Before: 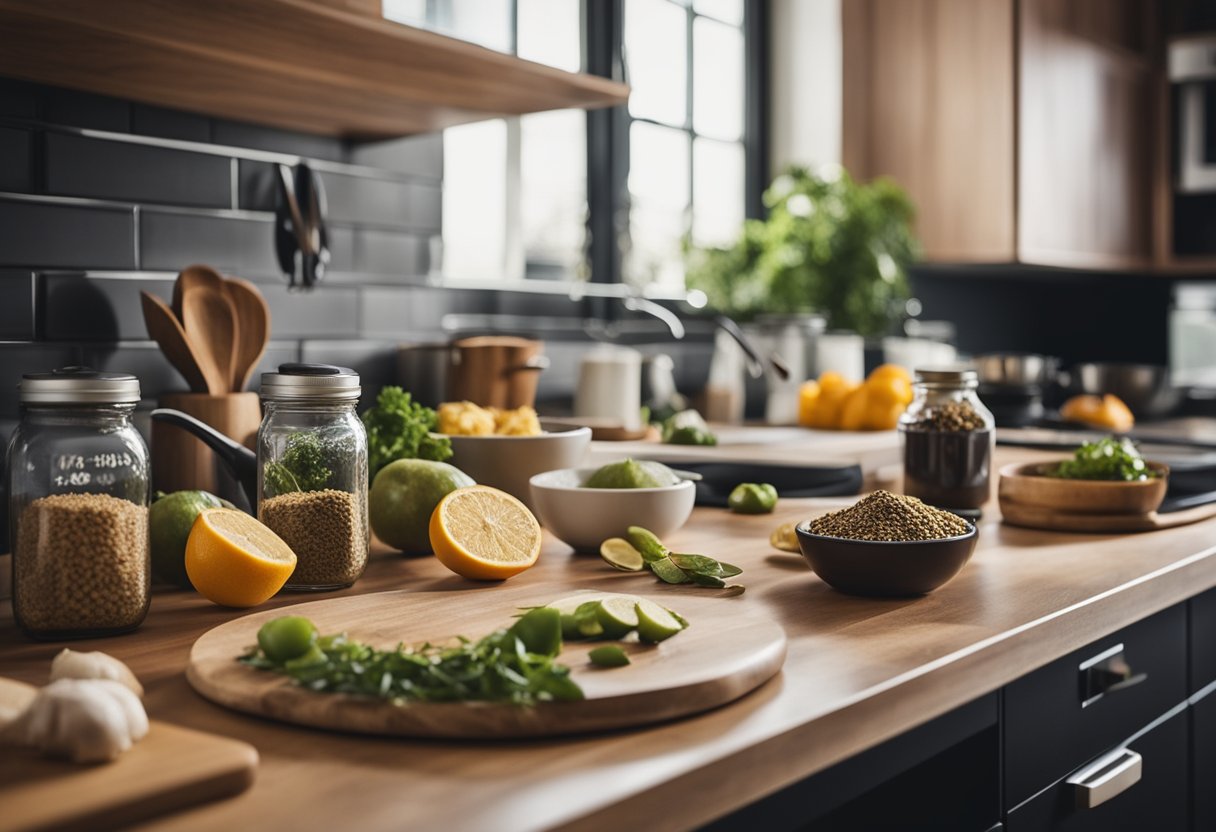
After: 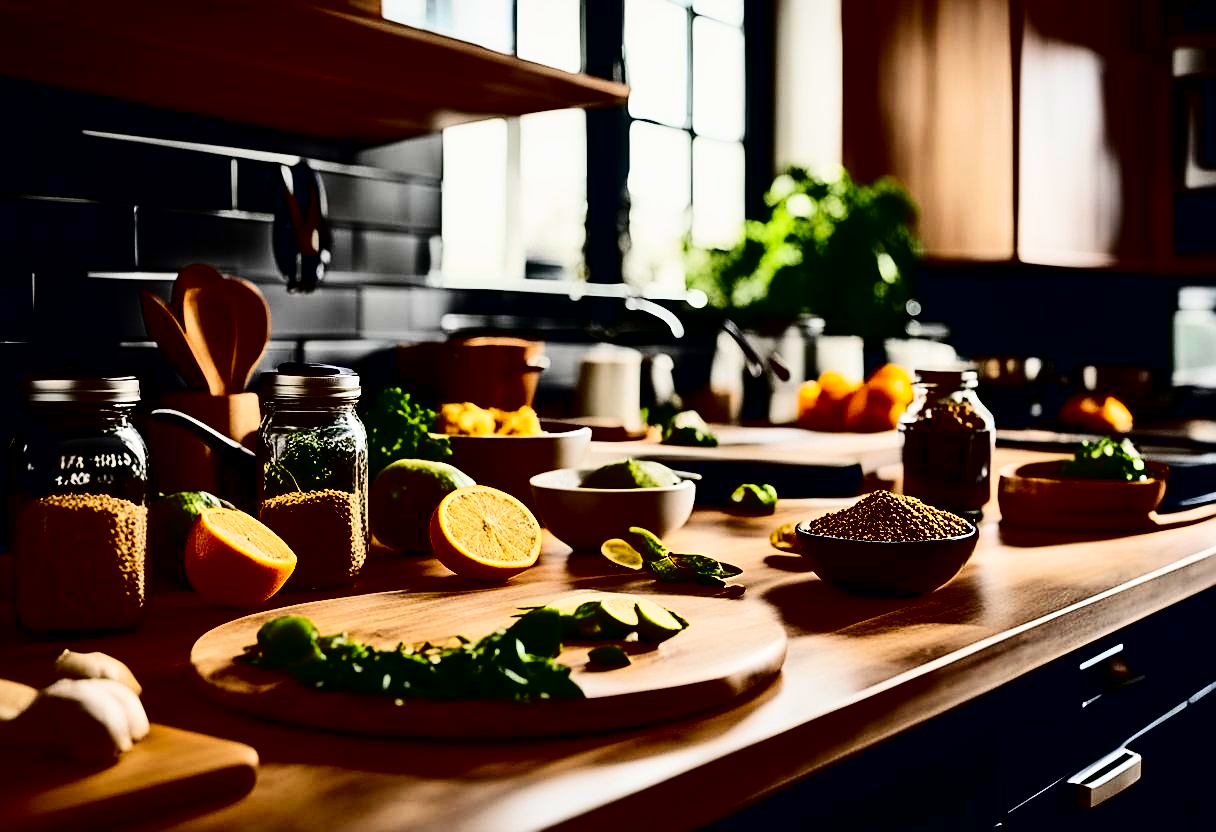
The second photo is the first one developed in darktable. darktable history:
contrast brightness saturation: contrast 0.77, brightness -1, saturation 1
sharpen: on, module defaults
